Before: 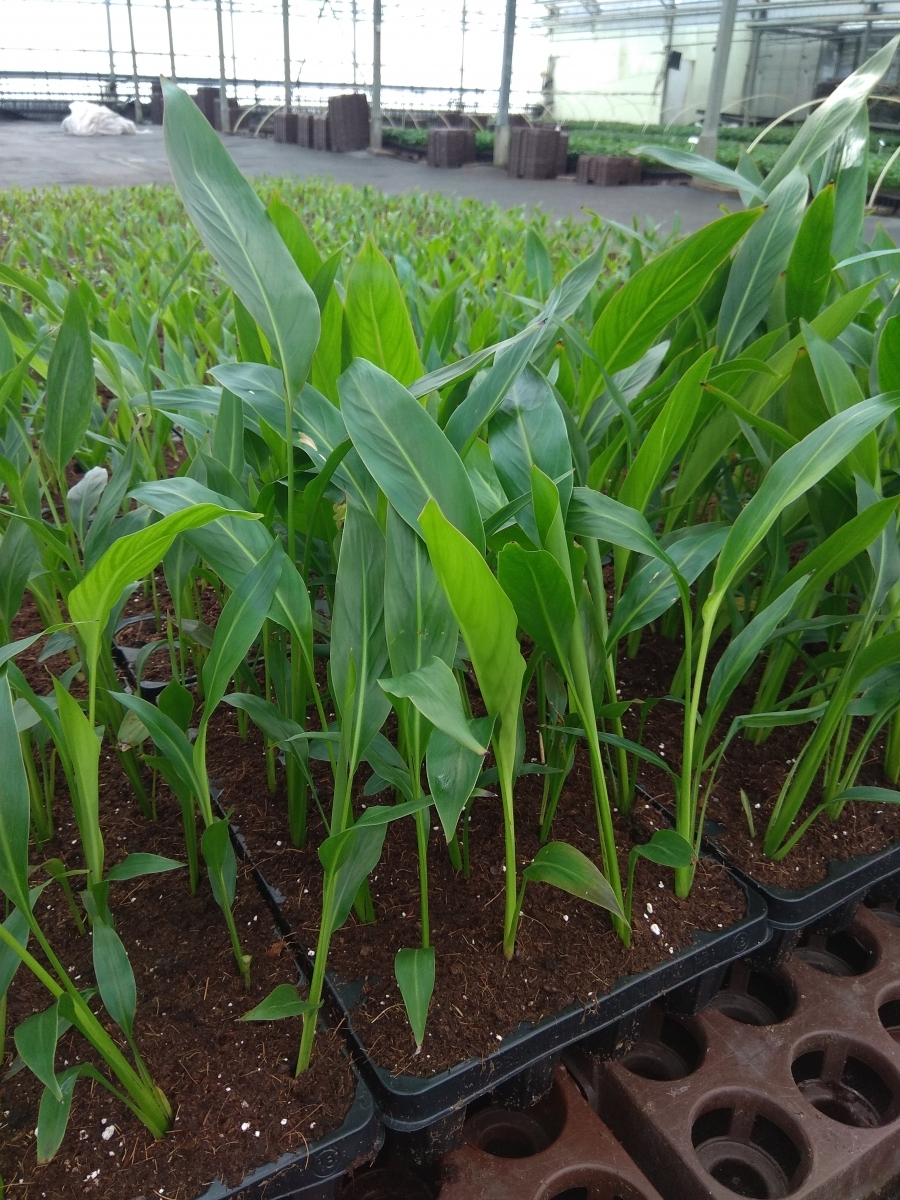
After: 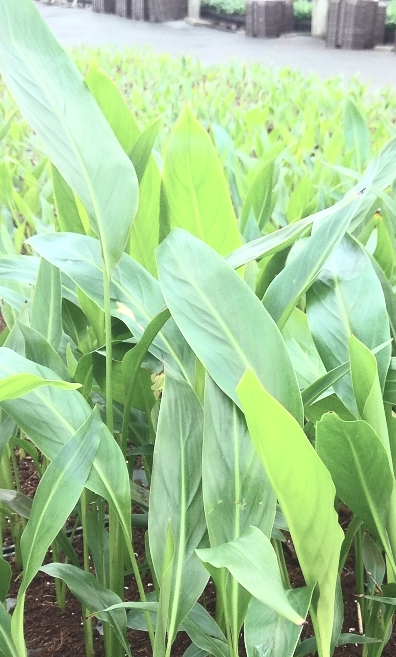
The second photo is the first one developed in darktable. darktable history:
exposure: black level correction 0, exposure 0.5 EV, compensate exposure bias true, compensate highlight preservation false
crop: left 20.248%, top 10.86%, right 35.675%, bottom 34.321%
contrast brightness saturation: contrast 0.43, brightness 0.56, saturation -0.19
levels: levels [0, 0.492, 0.984]
